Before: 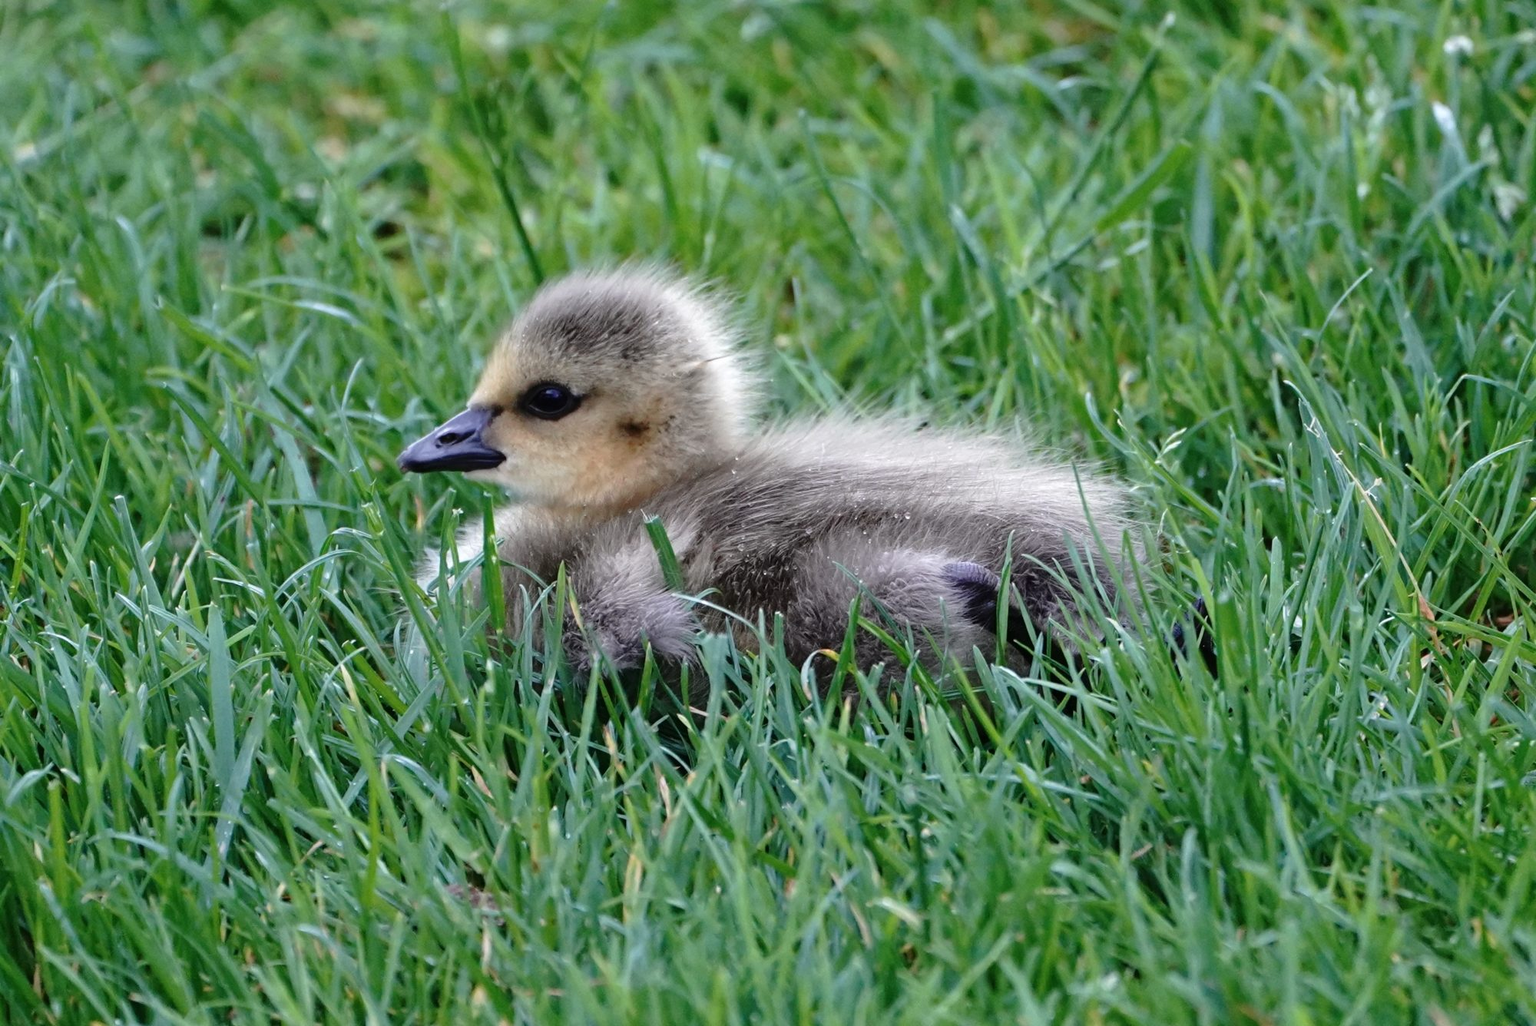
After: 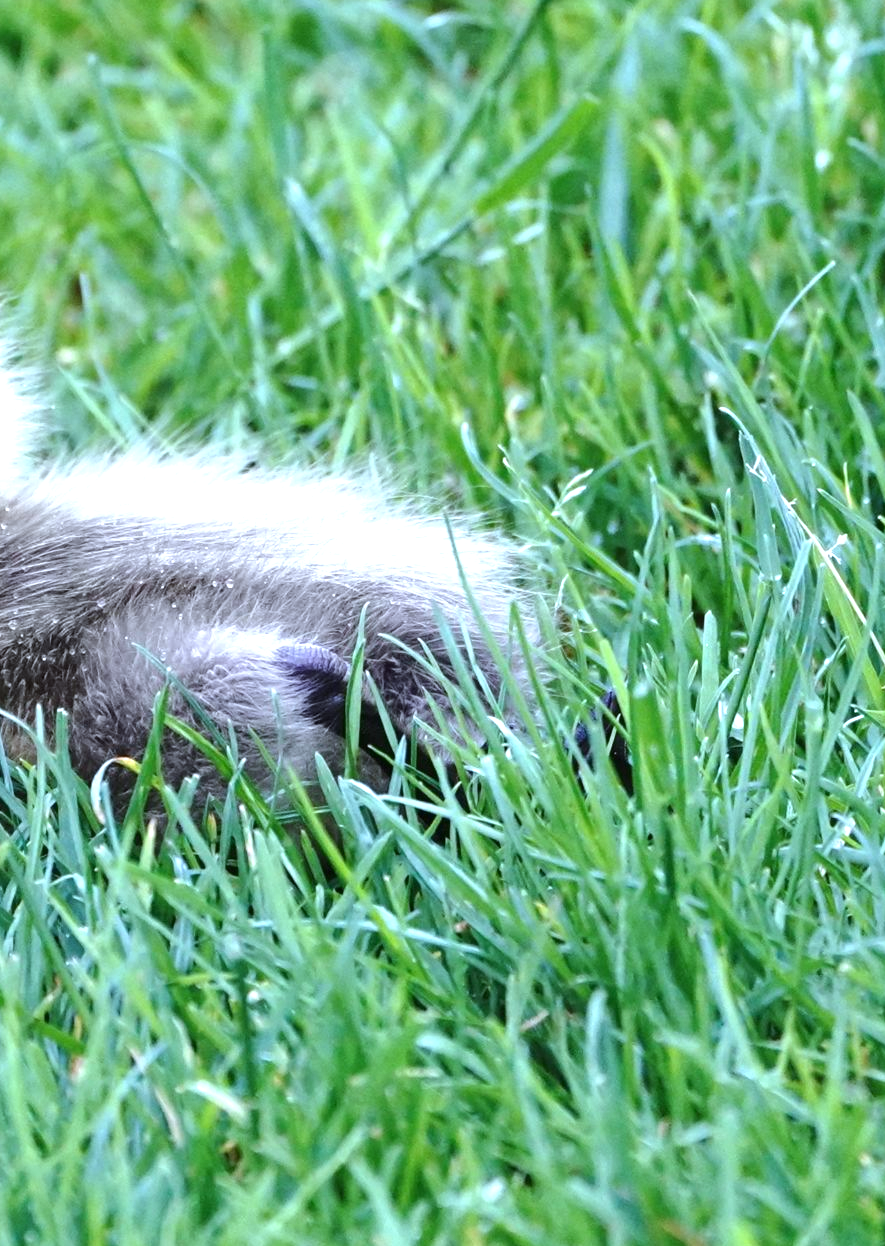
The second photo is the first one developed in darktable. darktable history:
white balance: red 0.924, blue 1.095
exposure: black level correction 0, exposure 1 EV, compensate exposure bias true, compensate highlight preservation false
crop: left 47.628%, top 6.643%, right 7.874%
